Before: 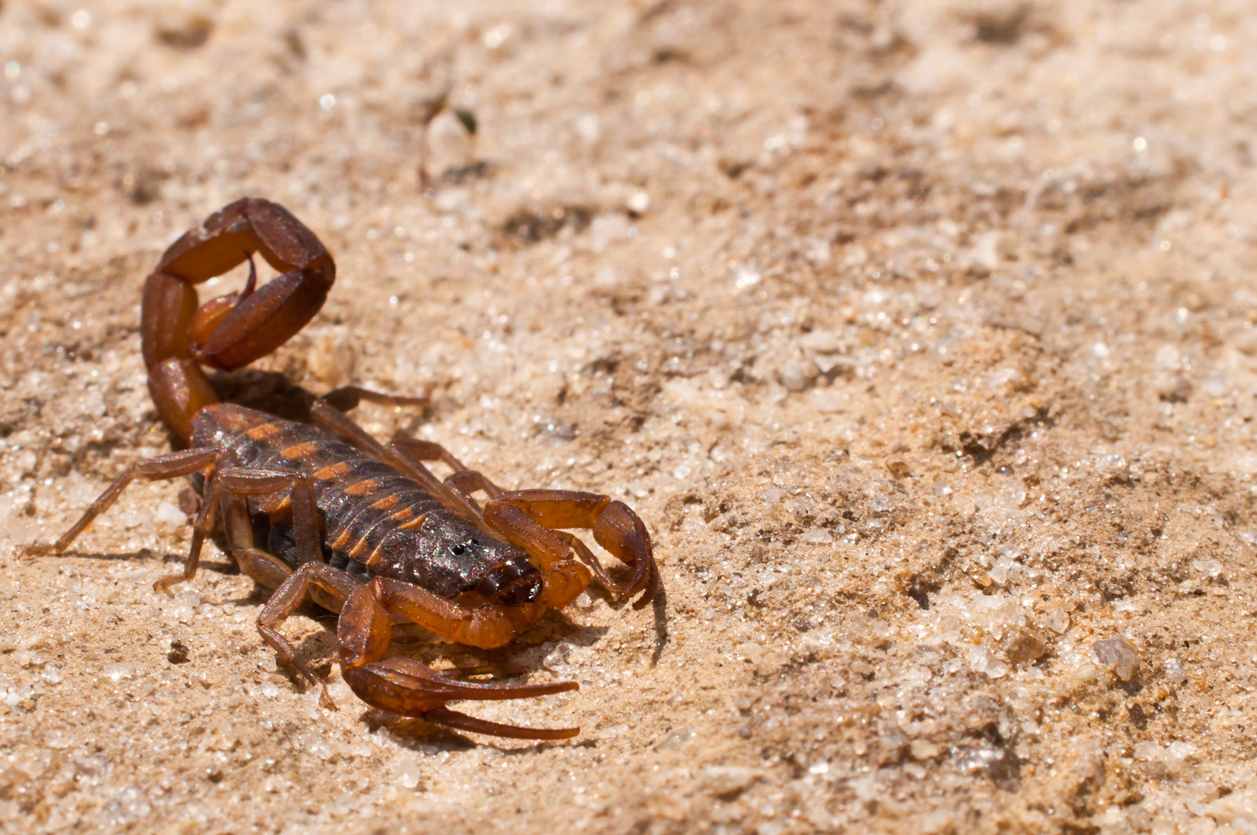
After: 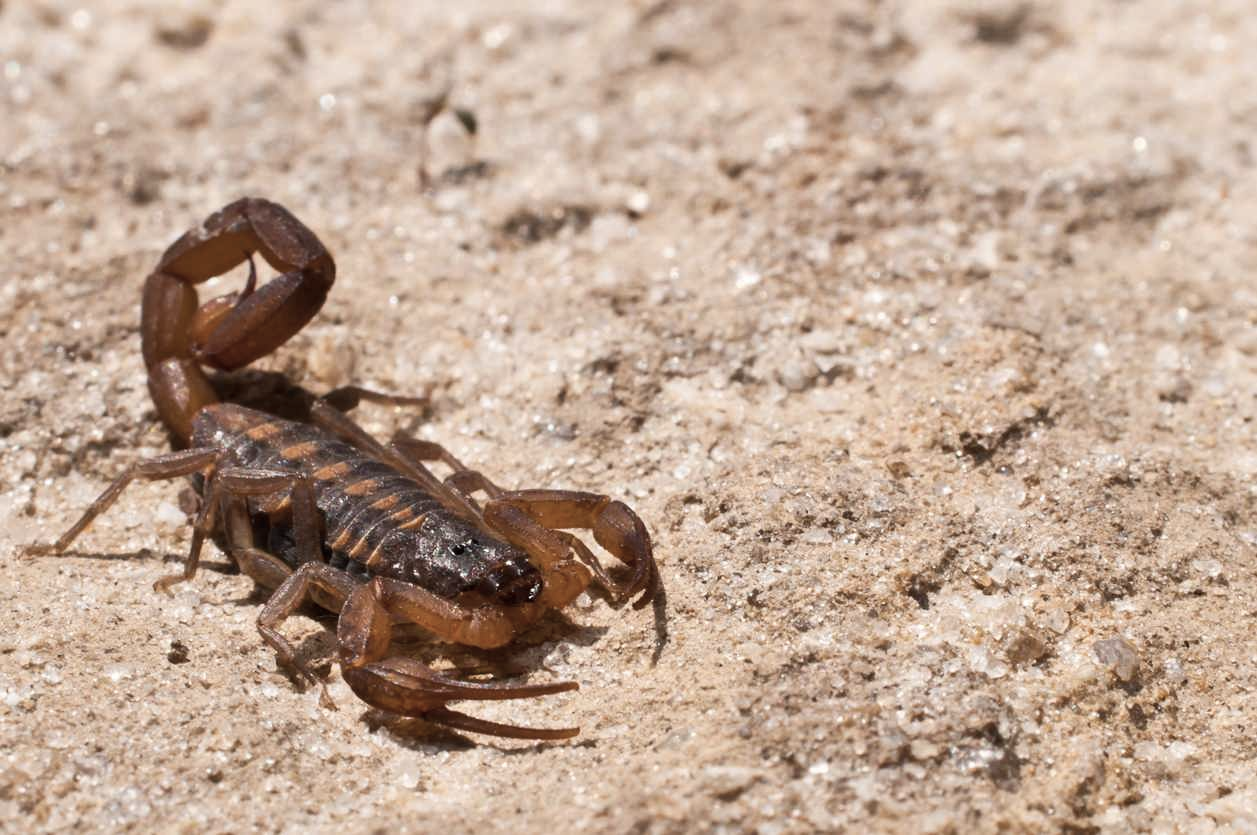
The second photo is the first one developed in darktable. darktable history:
contrast brightness saturation: contrast 0.097, saturation -0.357
